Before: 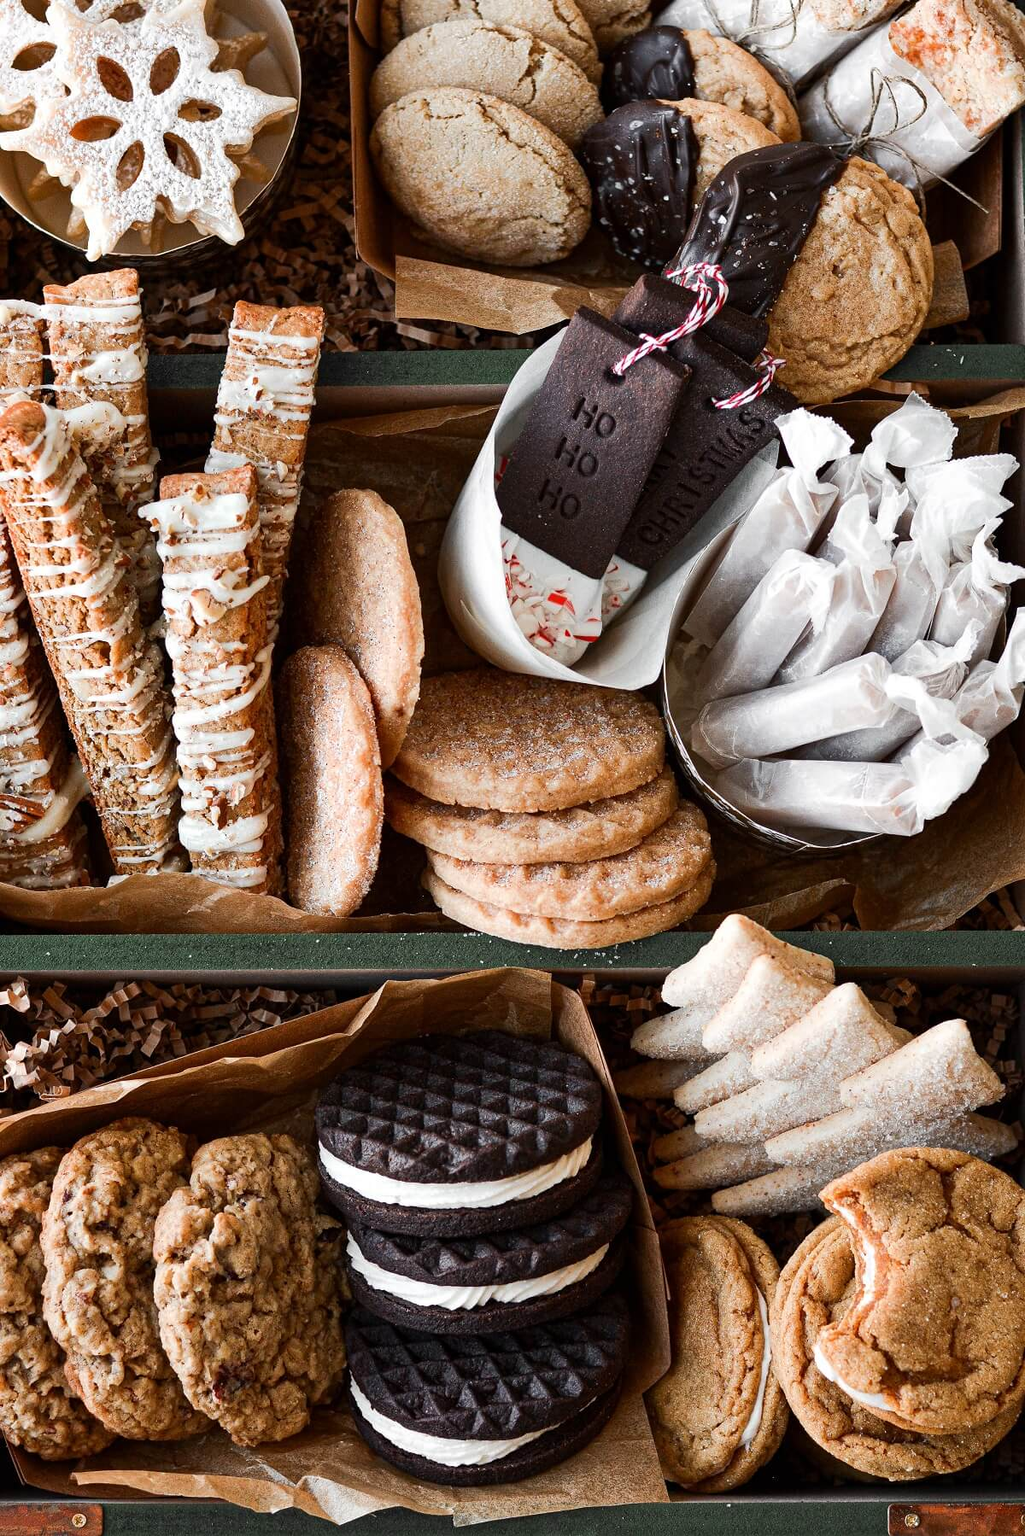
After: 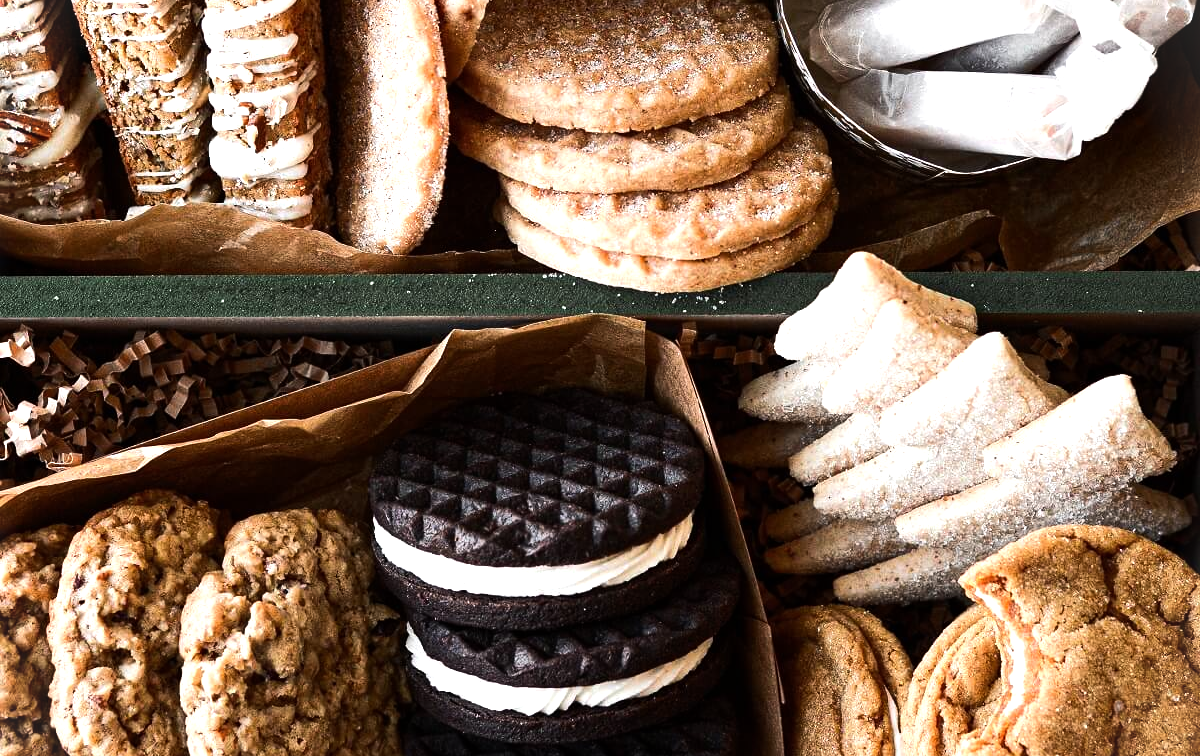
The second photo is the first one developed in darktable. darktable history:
vignetting: fall-off start 100%, brightness 0.05, saturation 0
crop: top 45.551%, bottom 12.262%
tone equalizer: -8 EV -0.75 EV, -7 EV -0.7 EV, -6 EV -0.6 EV, -5 EV -0.4 EV, -3 EV 0.4 EV, -2 EV 0.6 EV, -1 EV 0.7 EV, +0 EV 0.75 EV, edges refinement/feathering 500, mask exposure compensation -1.57 EV, preserve details no
